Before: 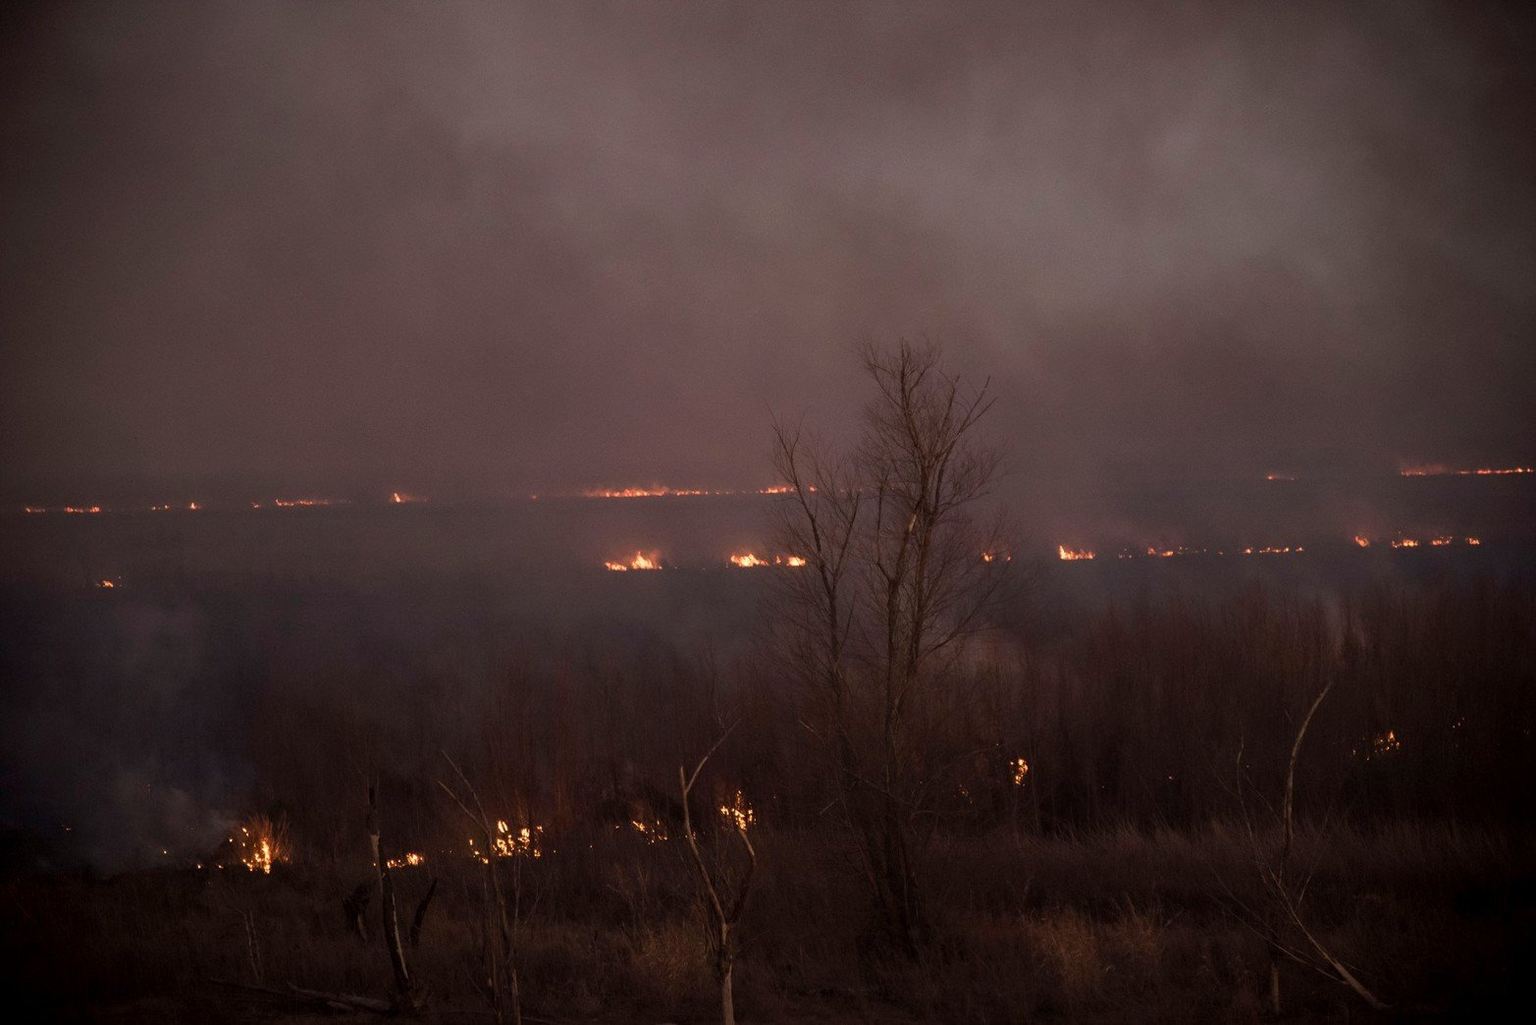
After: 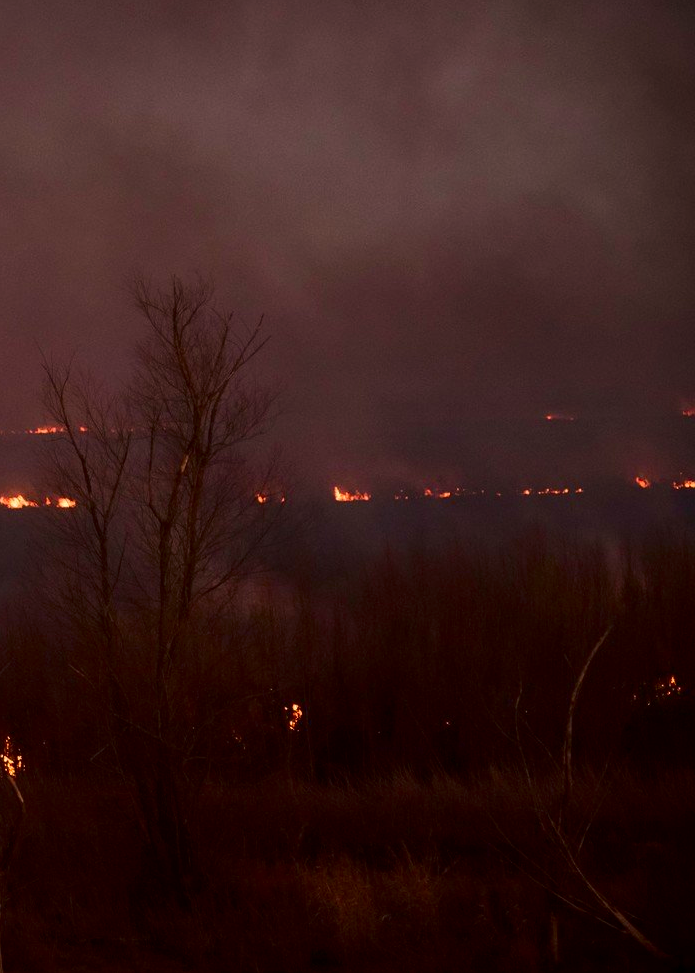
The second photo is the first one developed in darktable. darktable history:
crop: left 47.628%, top 6.643%, right 7.874%
shadows and highlights: shadows 35, highlights -35, soften with gaussian
contrast brightness saturation: brightness -0.25, saturation 0.2
color correction: highlights a* 12.23, highlights b* 5.41
